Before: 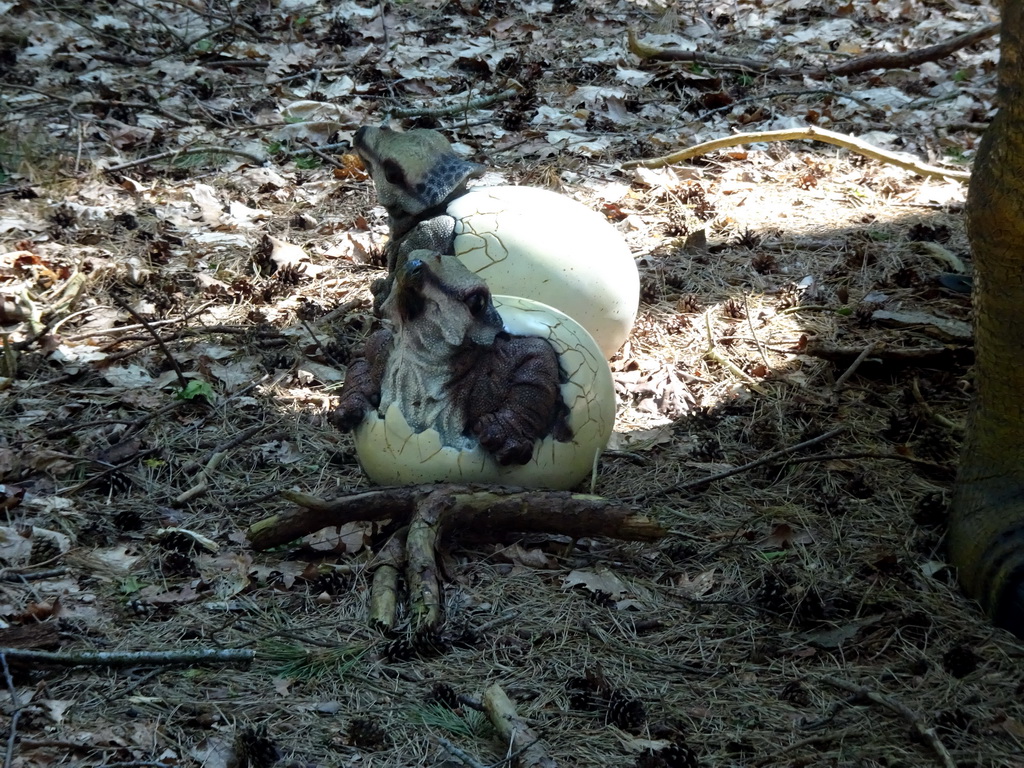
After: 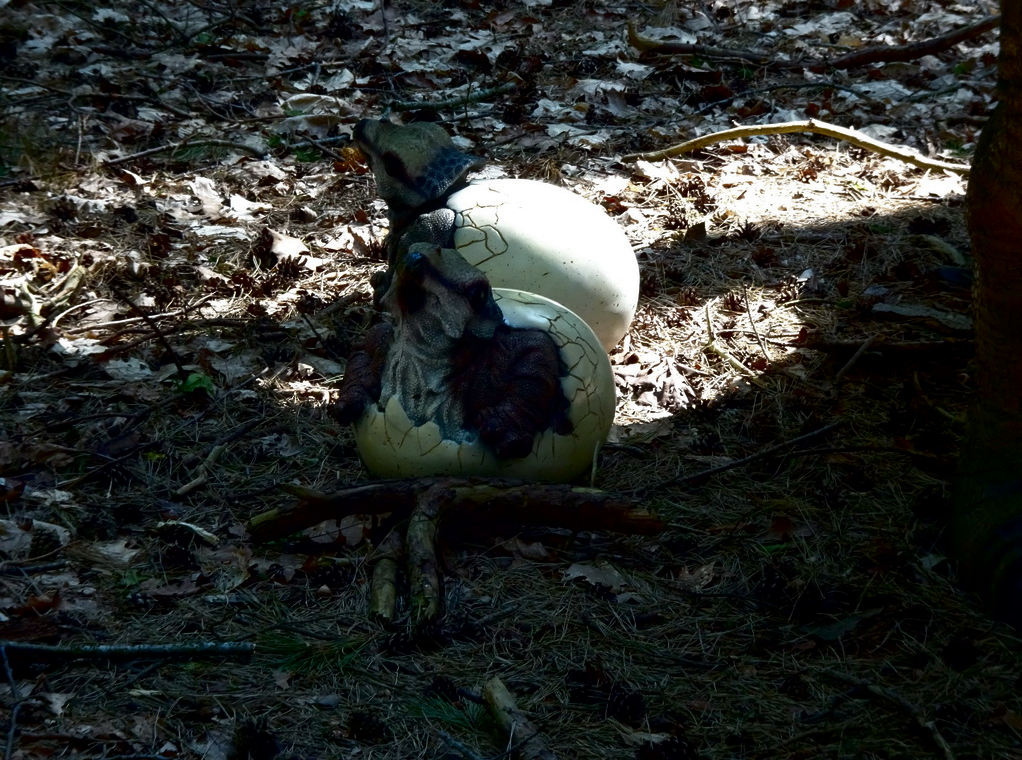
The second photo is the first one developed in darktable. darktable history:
contrast brightness saturation: brightness -0.501
crop: top 0.929%, right 0.116%
